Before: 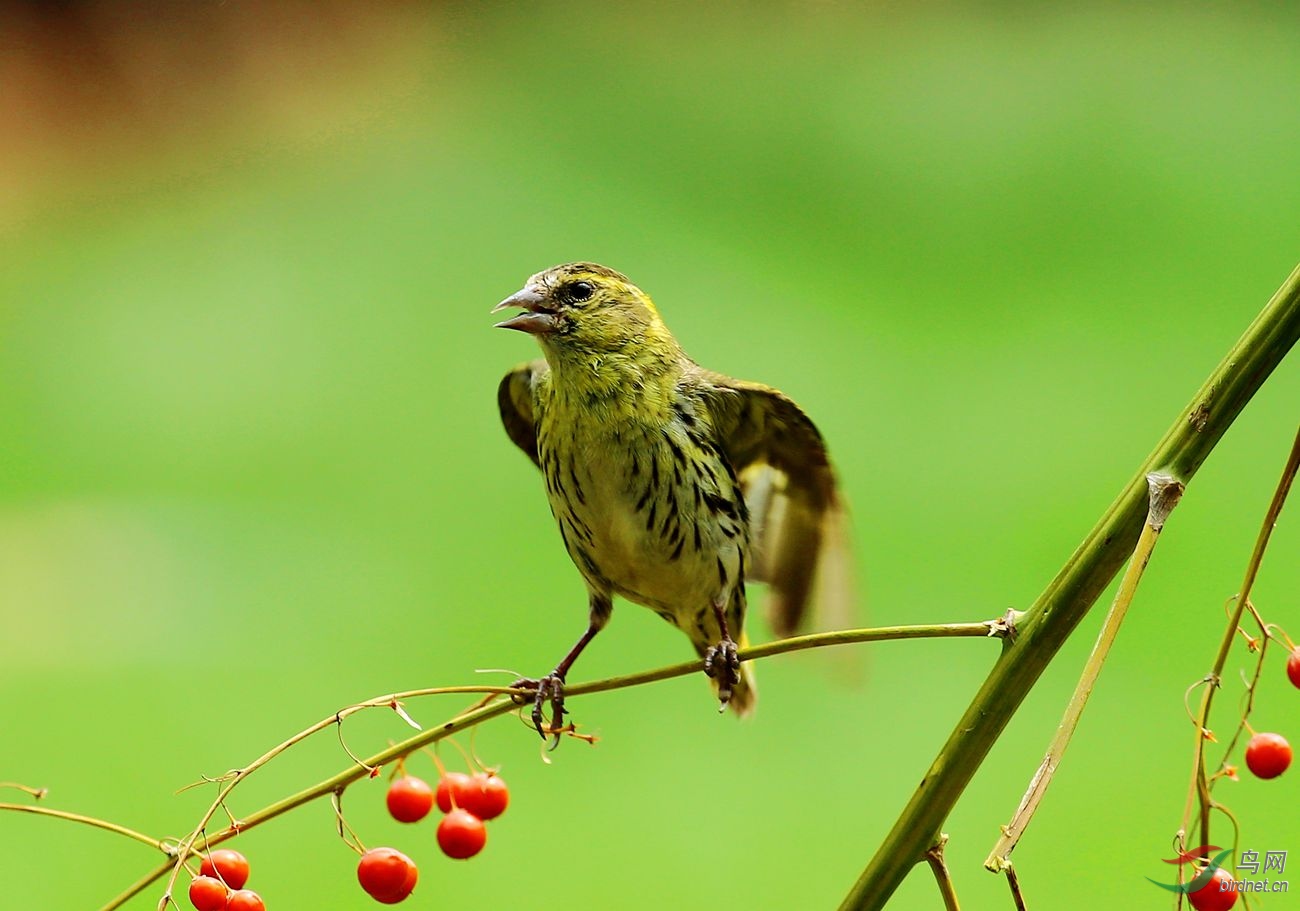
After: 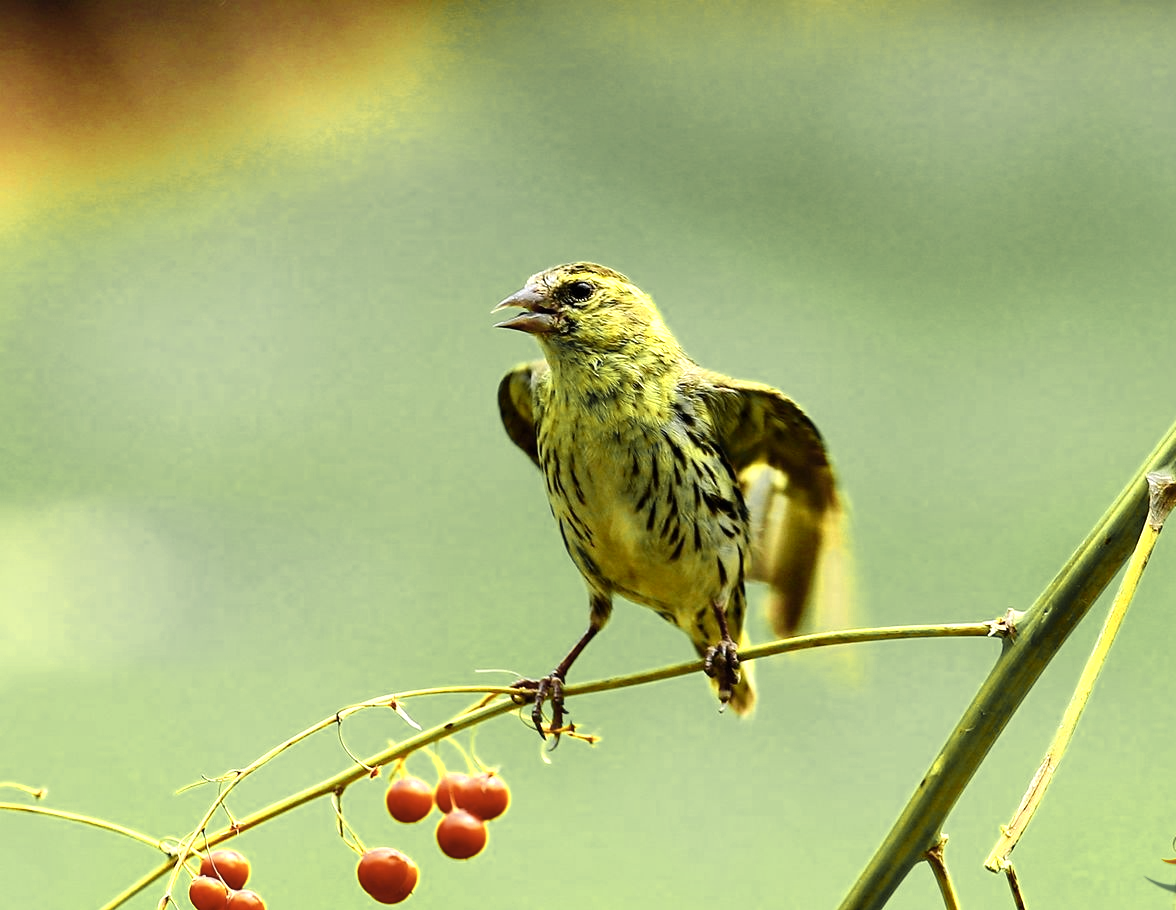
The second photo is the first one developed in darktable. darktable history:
tone equalizer: on, module defaults
color zones: curves: ch0 [(0.004, 0.306) (0.107, 0.448) (0.252, 0.656) (0.41, 0.398) (0.595, 0.515) (0.768, 0.628)]; ch1 [(0.07, 0.323) (0.151, 0.452) (0.252, 0.608) (0.346, 0.221) (0.463, 0.189) (0.61, 0.368) (0.735, 0.395) (0.921, 0.412)]; ch2 [(0, 0.476) (0.132, 0.512) (0.243, 0.512) (0.397, 0.48) (0.522, 0.376) (0.634, 0.536) (0.761, 0.46)]
crop: right 9.509%, bottom 0.031%
